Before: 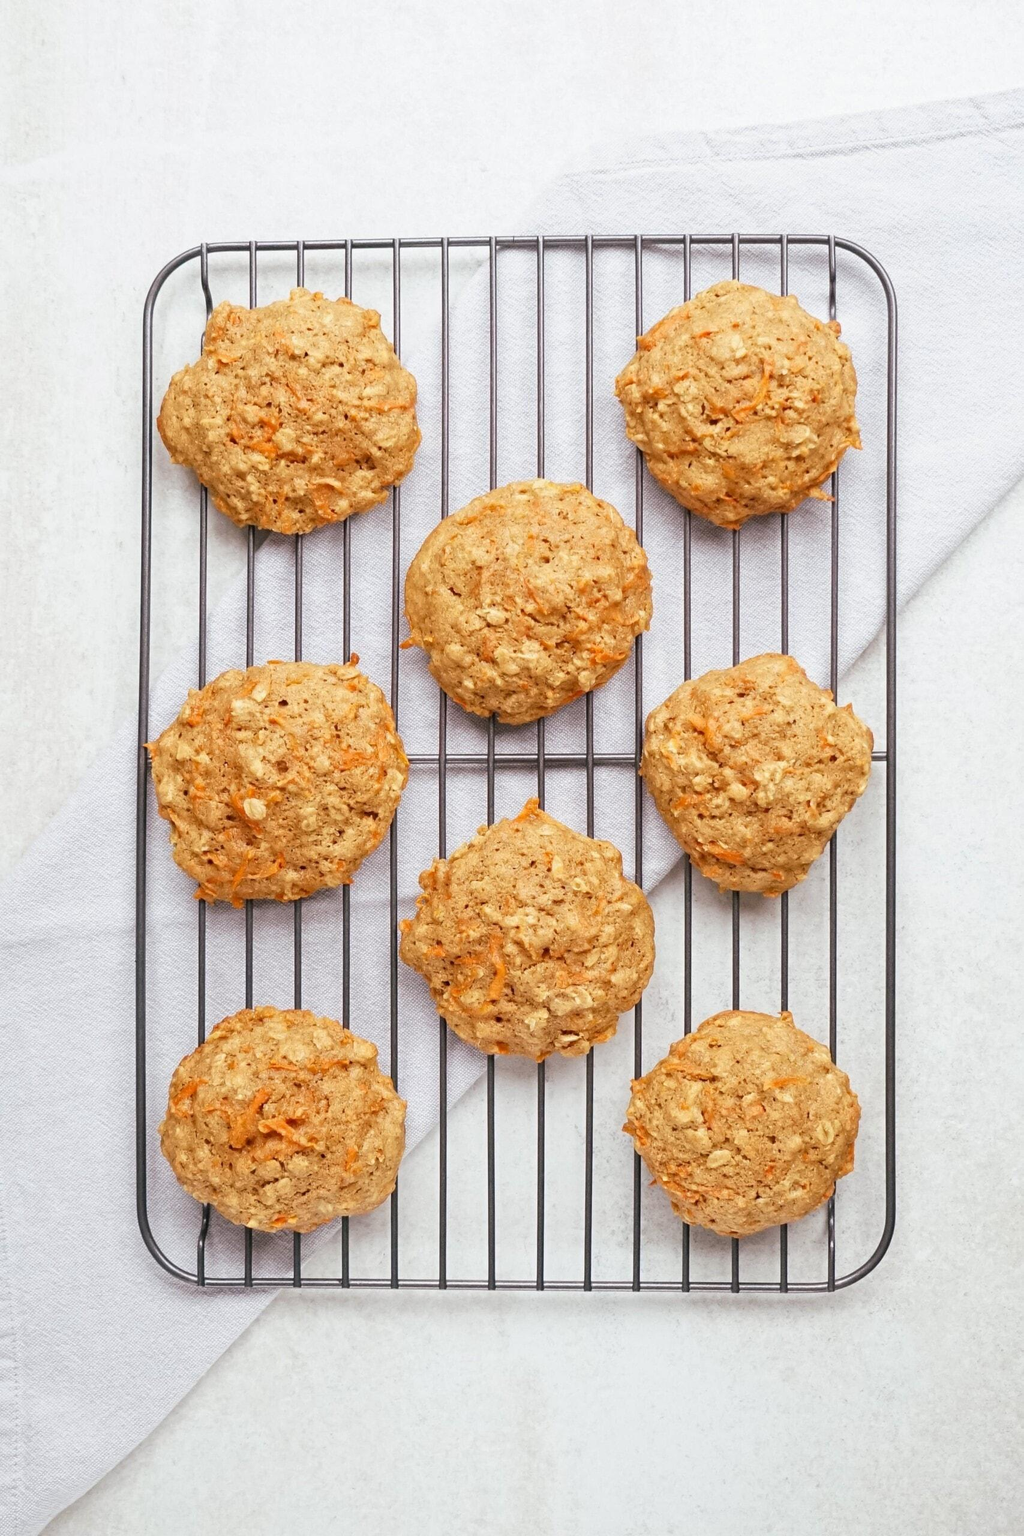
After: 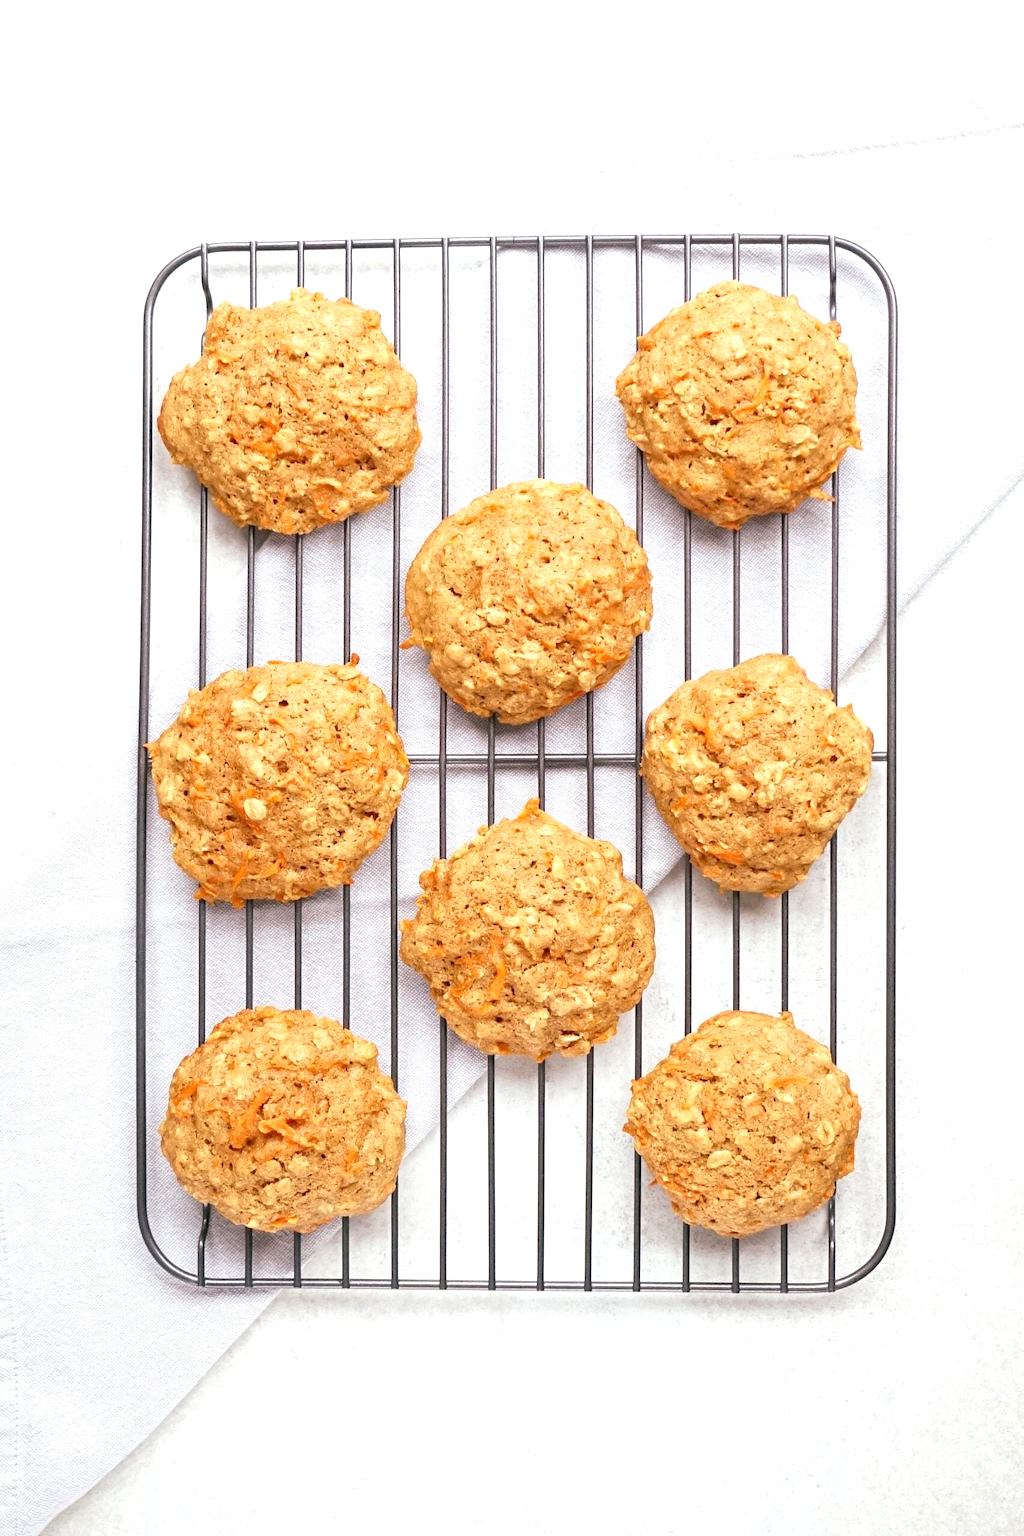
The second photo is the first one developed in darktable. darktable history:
exposure: exposure 0.497 EV, compensate highlight preservation false
